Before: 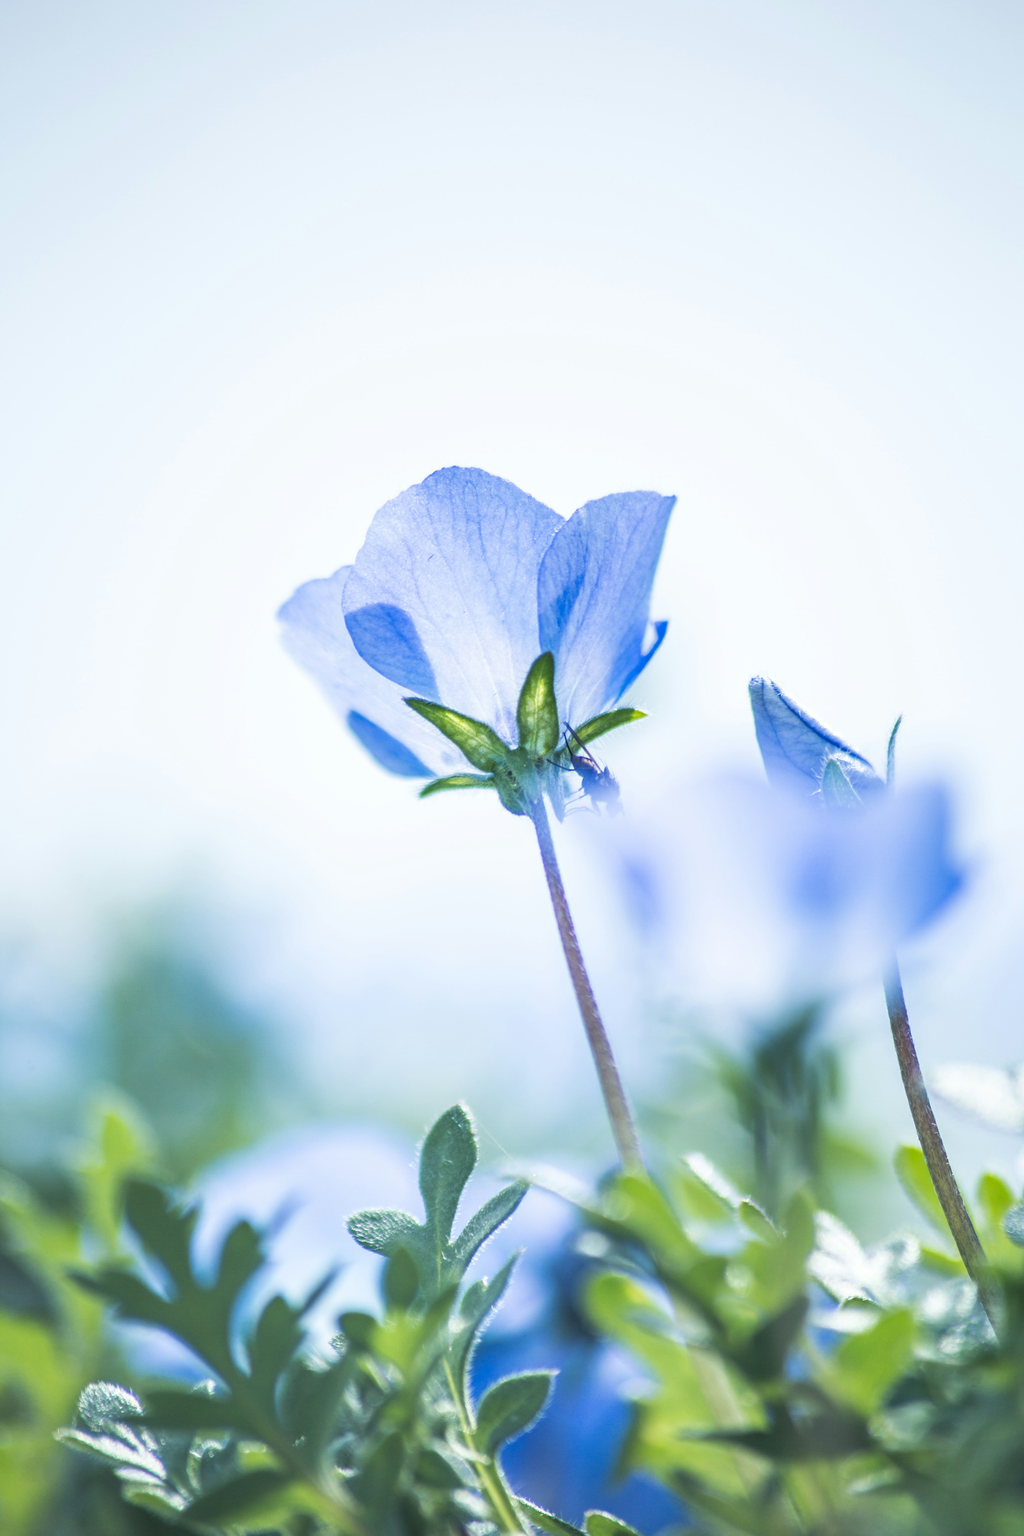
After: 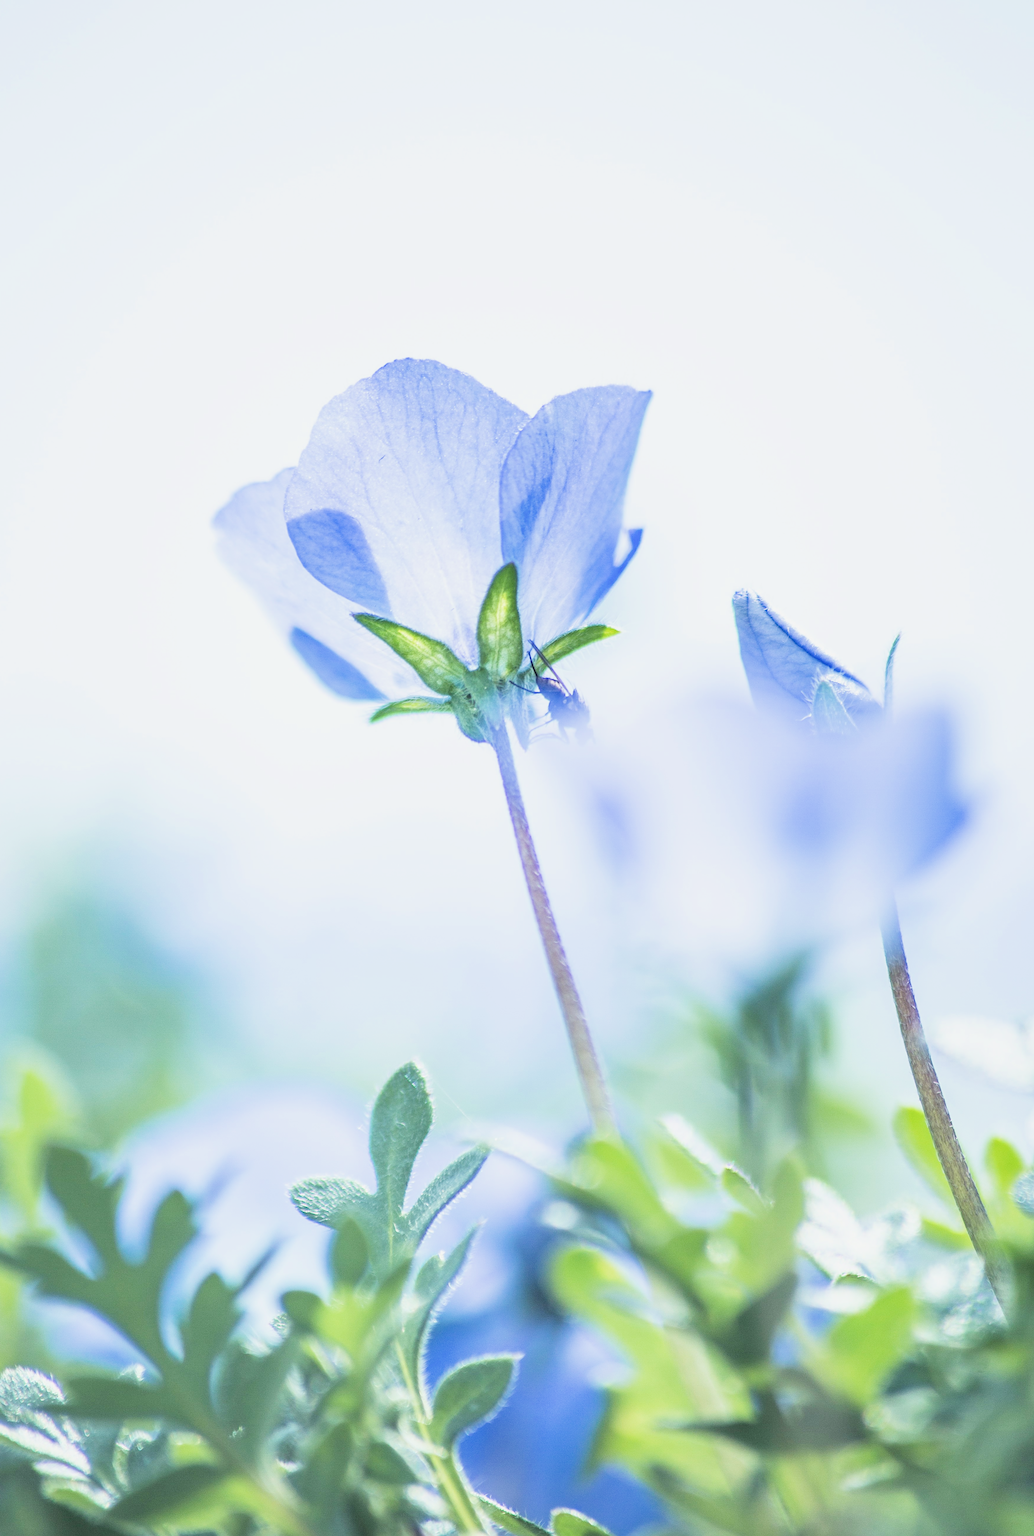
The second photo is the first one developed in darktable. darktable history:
sharpen: on, module defaults
filmic rgb: black relative exposure -7.65 EV, white relative exposure 4.56 EV, hardness 3.61, contrast 1.05
crop and rotate: left 8.262%, top 9.226%
exposure: black level correction 0, exposure 1.1 EV, compensate exposure bias true, compensate highlight preservation false
